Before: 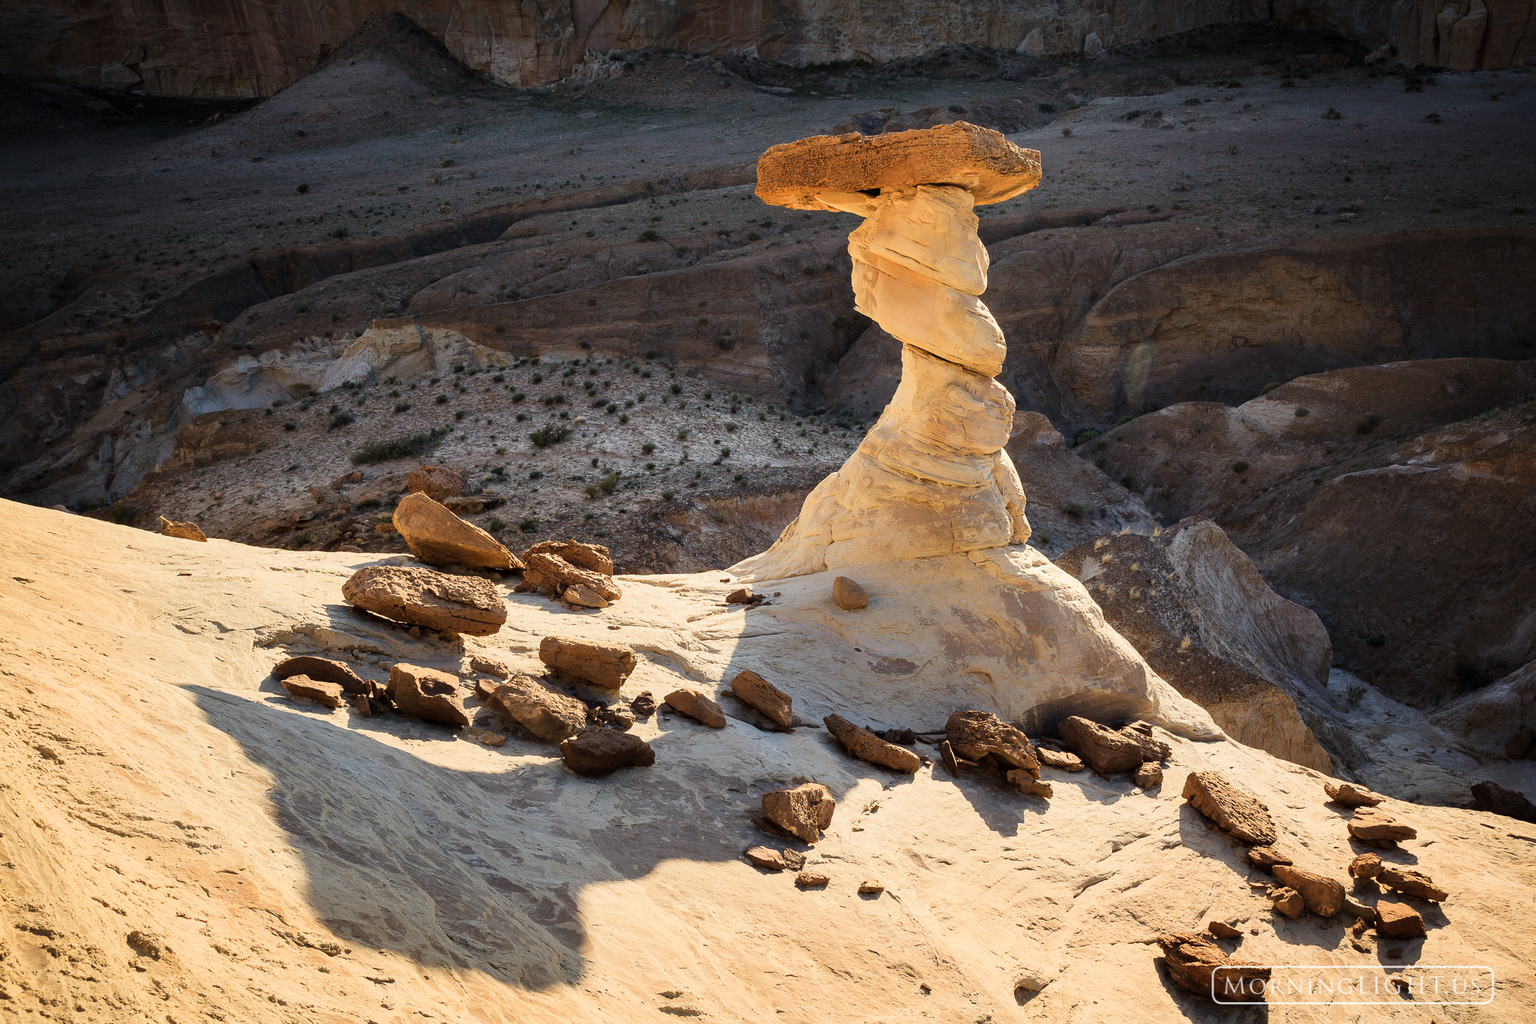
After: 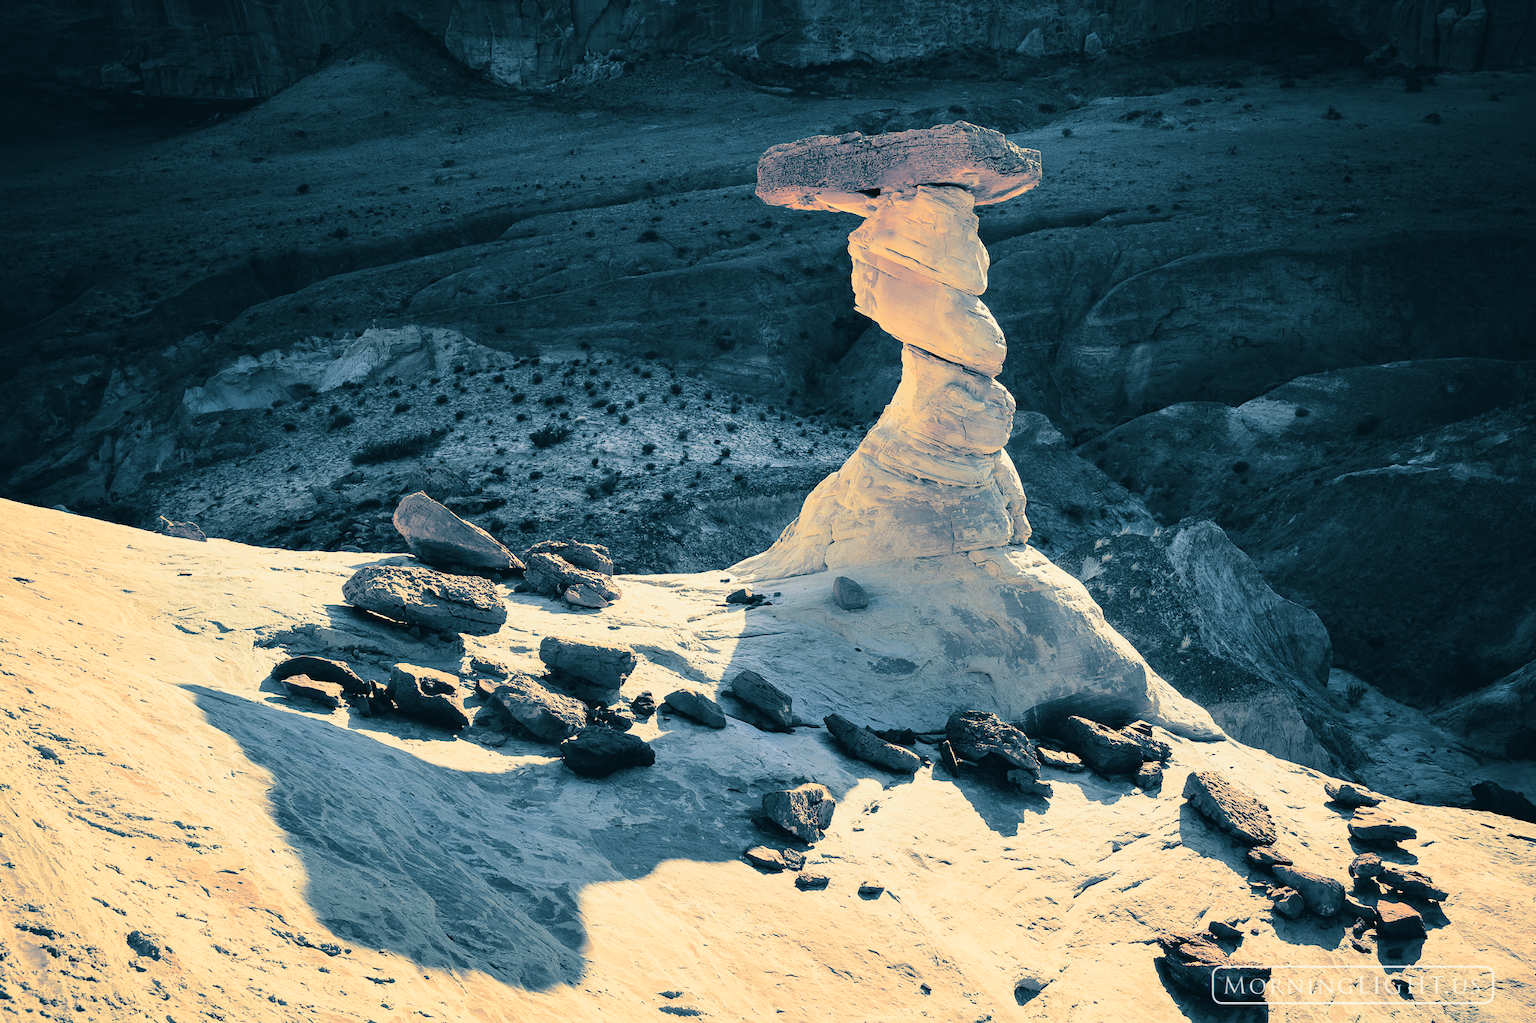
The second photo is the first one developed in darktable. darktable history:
tone curve: curves: ch0 [(0, 0.039) (0.104, 0.103) (0.273, 0.267) (0.448, 0.487) (0.704, 0.761) (0.886, 0.922) (0.994, 0.971)]; ch1 [(0, 0) (0.335, 0.298) (0.446, 0.413) (0.485, 0.487) (0.515, 0.503) (0.566, 0.563) (0.641, 0.655) (1, 1)]; ch2 [(0, 0) (0.314, 0.301) (0.421, 0.411) (0.502, 0.494) (0.528, 0.54) (0.557, 0.559) (0.612, 0.62) (0.722, 0.686) (1, 1)], color space Lab, independent channels, preserve colors none
split-toning: shadows › hue 212.4°, balance -70
